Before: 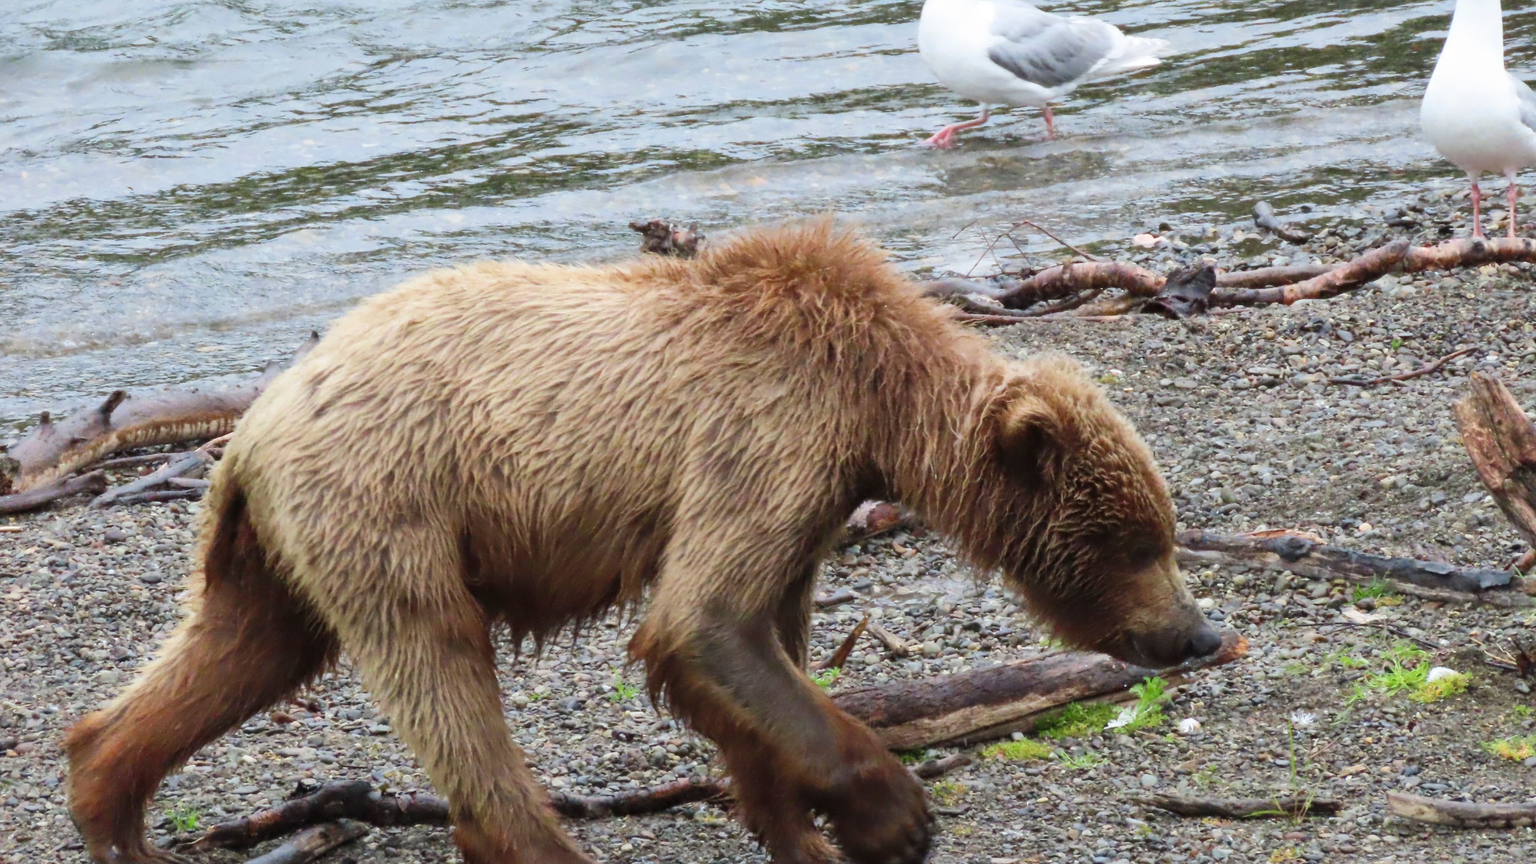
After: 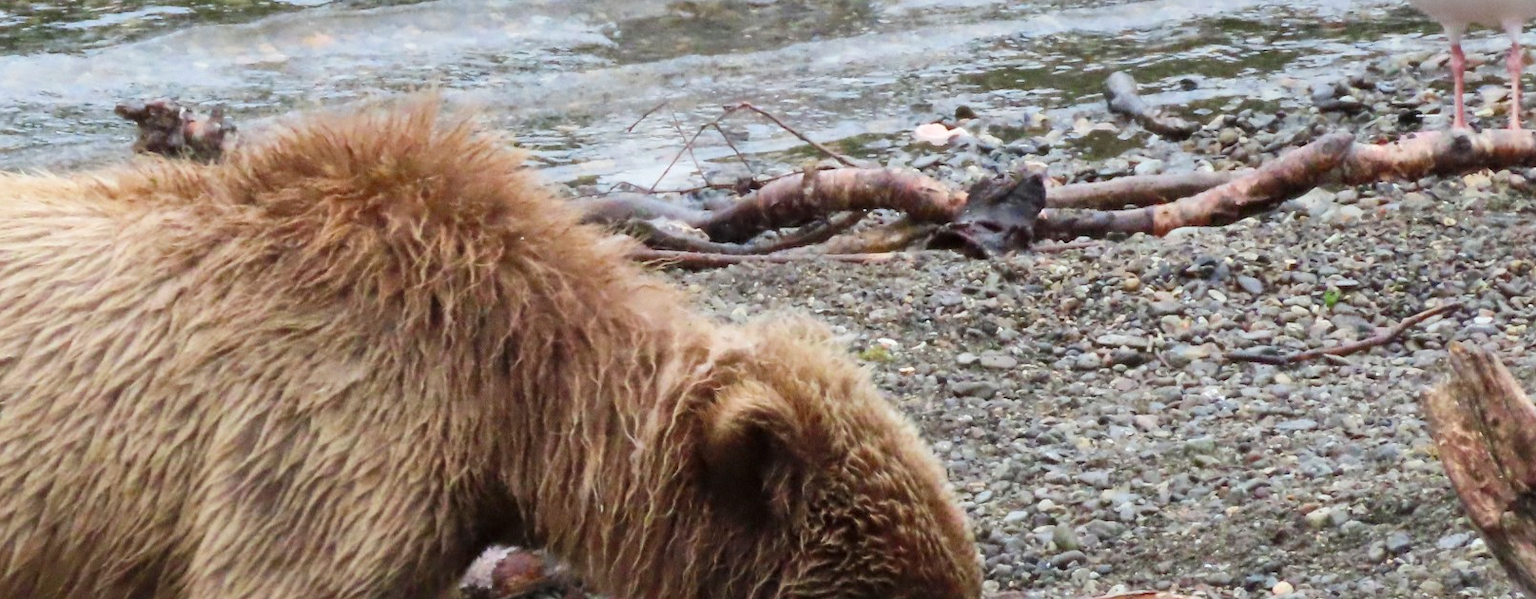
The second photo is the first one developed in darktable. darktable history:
crop: left 36.221%, top 18.091%, right 0.677%, bottom 38.092%
local contrast: mode bilateral grid, contrast 19, coarseness 50, detail 119%, midtone range 0.2
